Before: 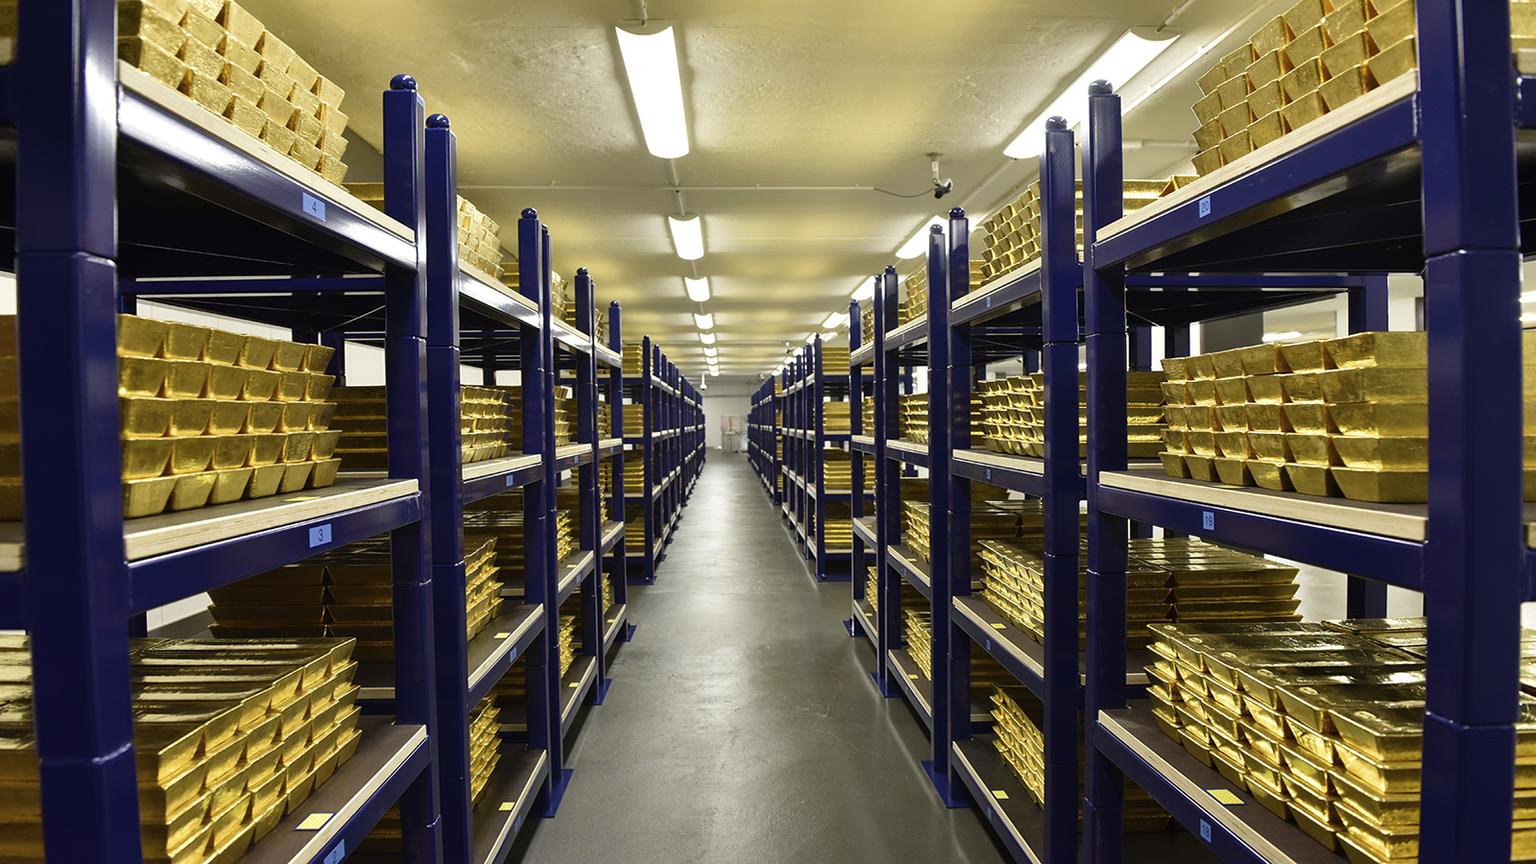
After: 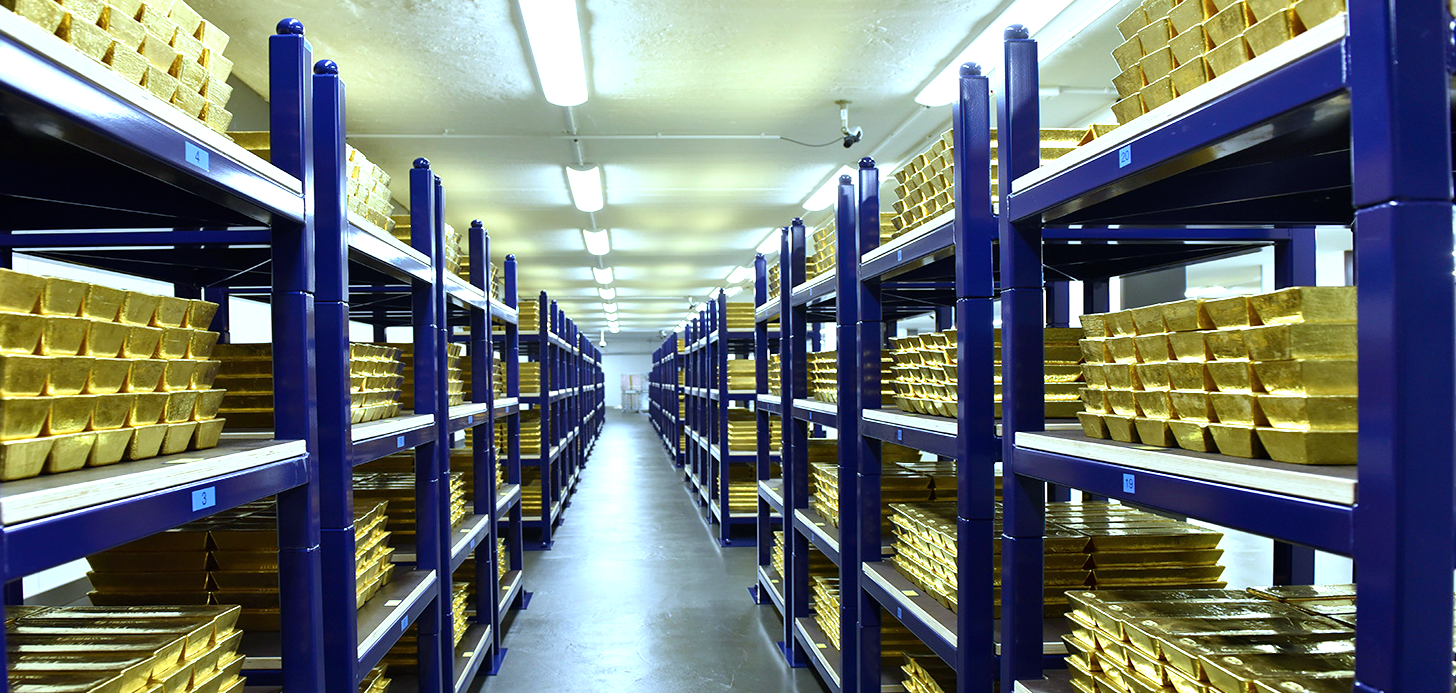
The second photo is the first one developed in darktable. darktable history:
crop: left 8.155%, top 6.611%, bottom 15.385%
white balance: red 0.871, blue 1.249
exposure: exposure 0.77 EV, compensate highlight preservation false
